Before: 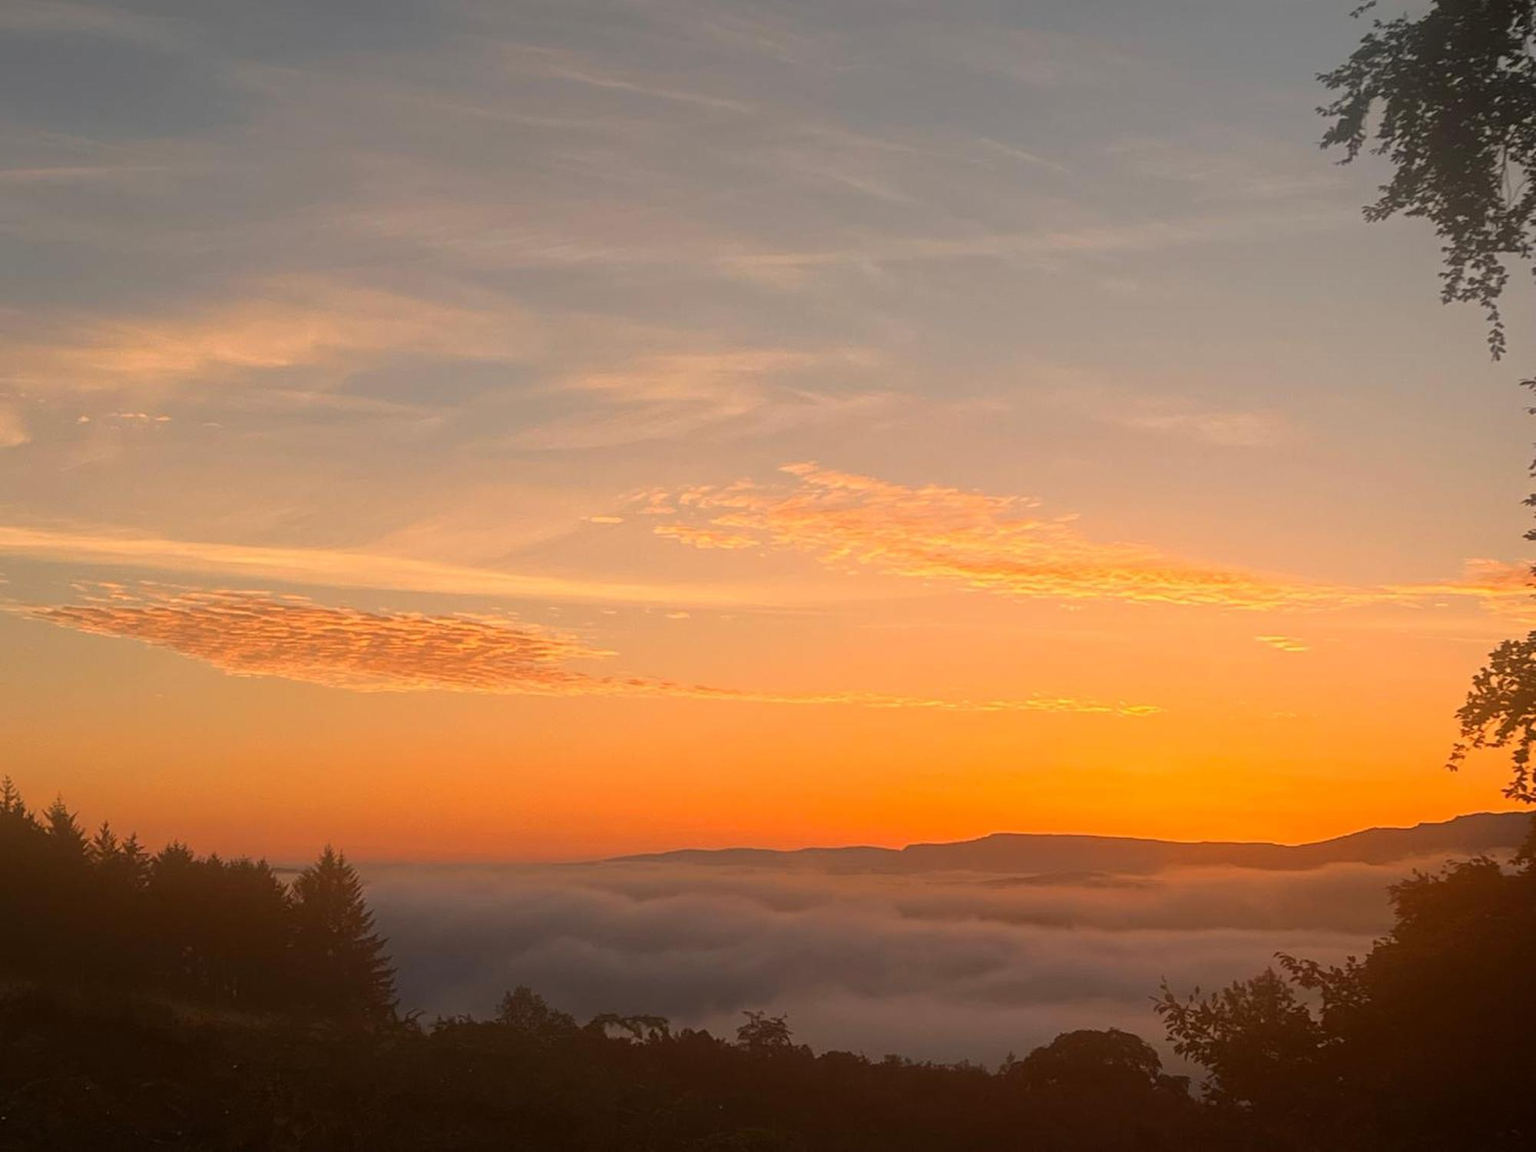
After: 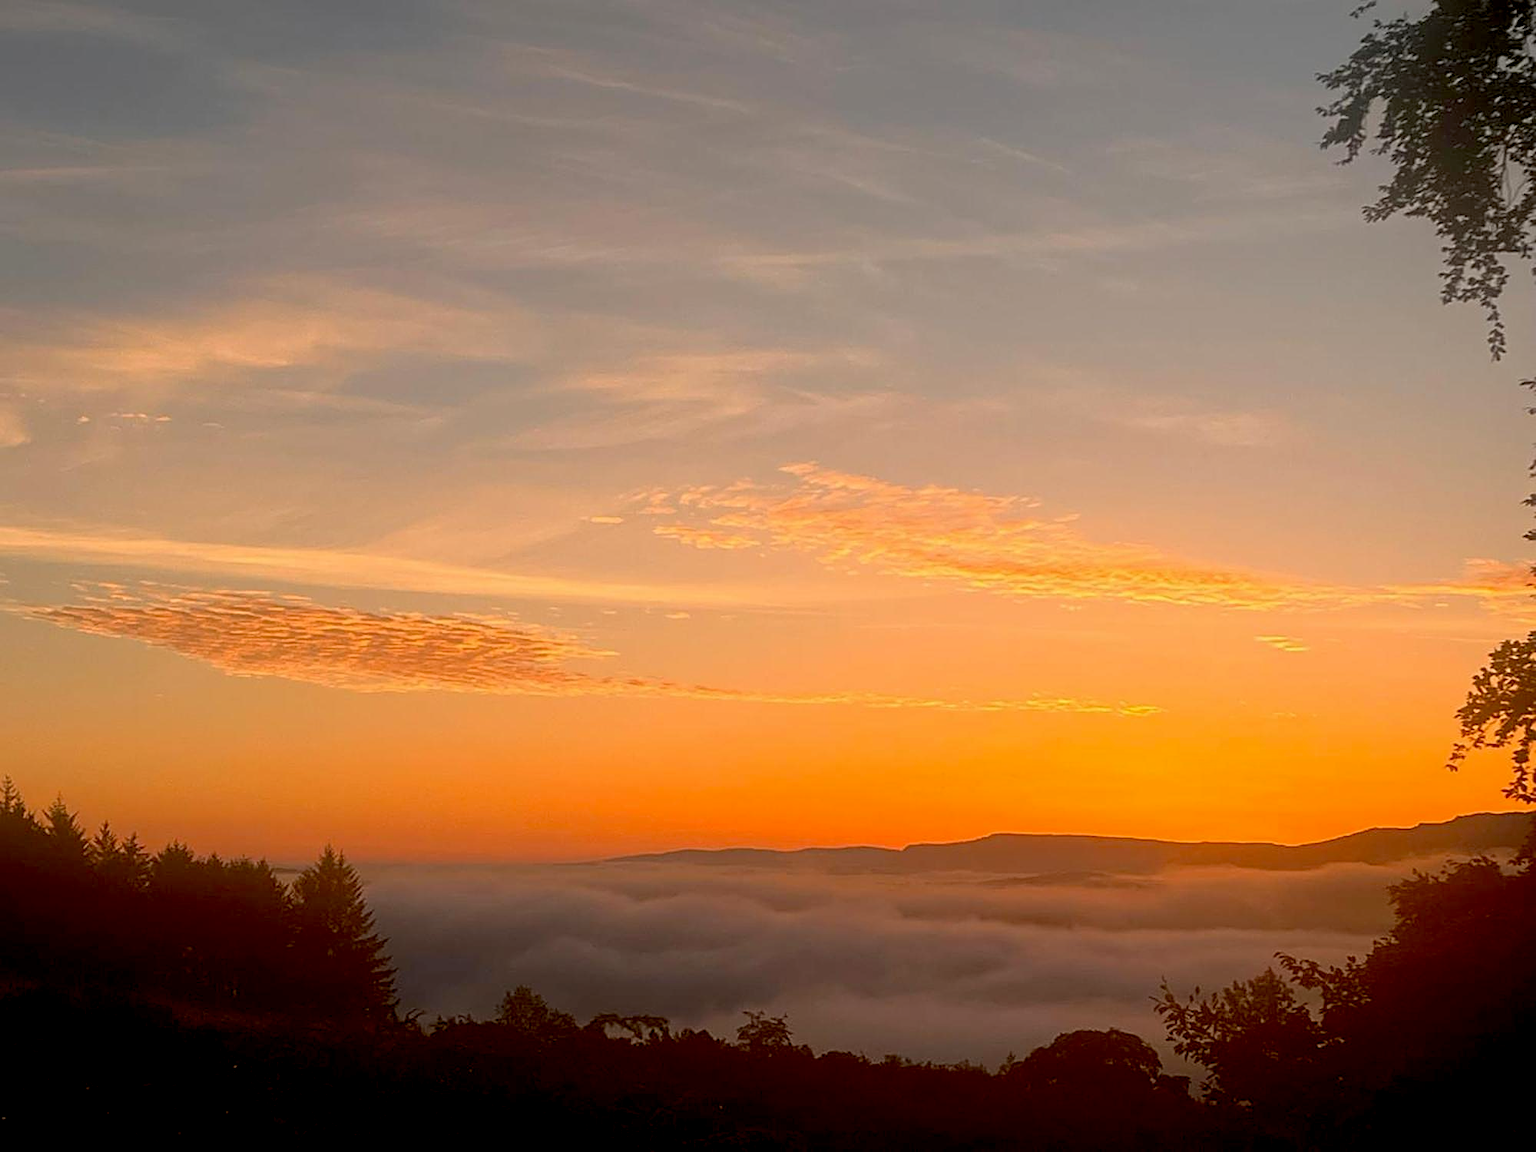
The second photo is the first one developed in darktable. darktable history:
sharpen: on, module defaults
exposure: black level correction 0.016, exposure -0.005 EV, compensate highlight preservation false
